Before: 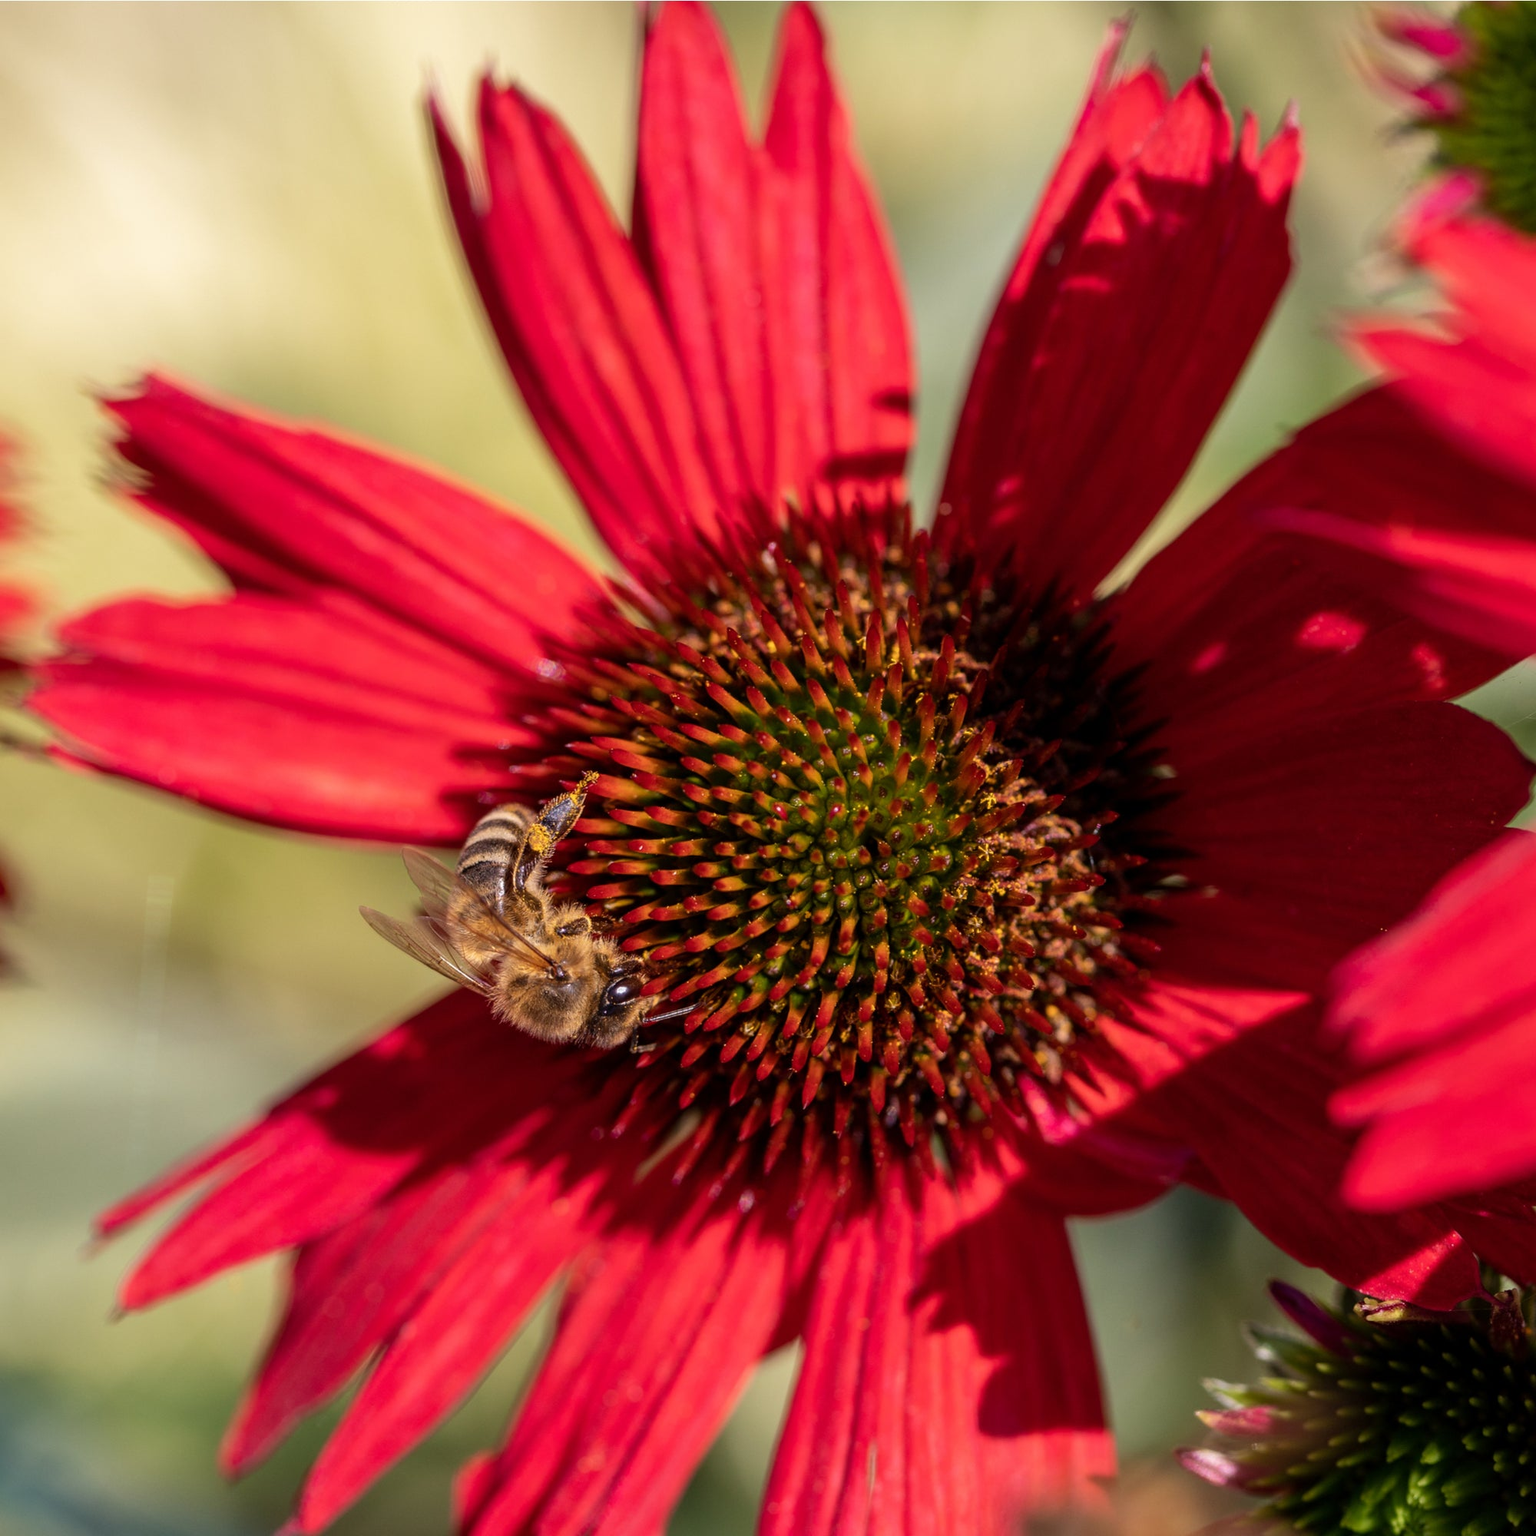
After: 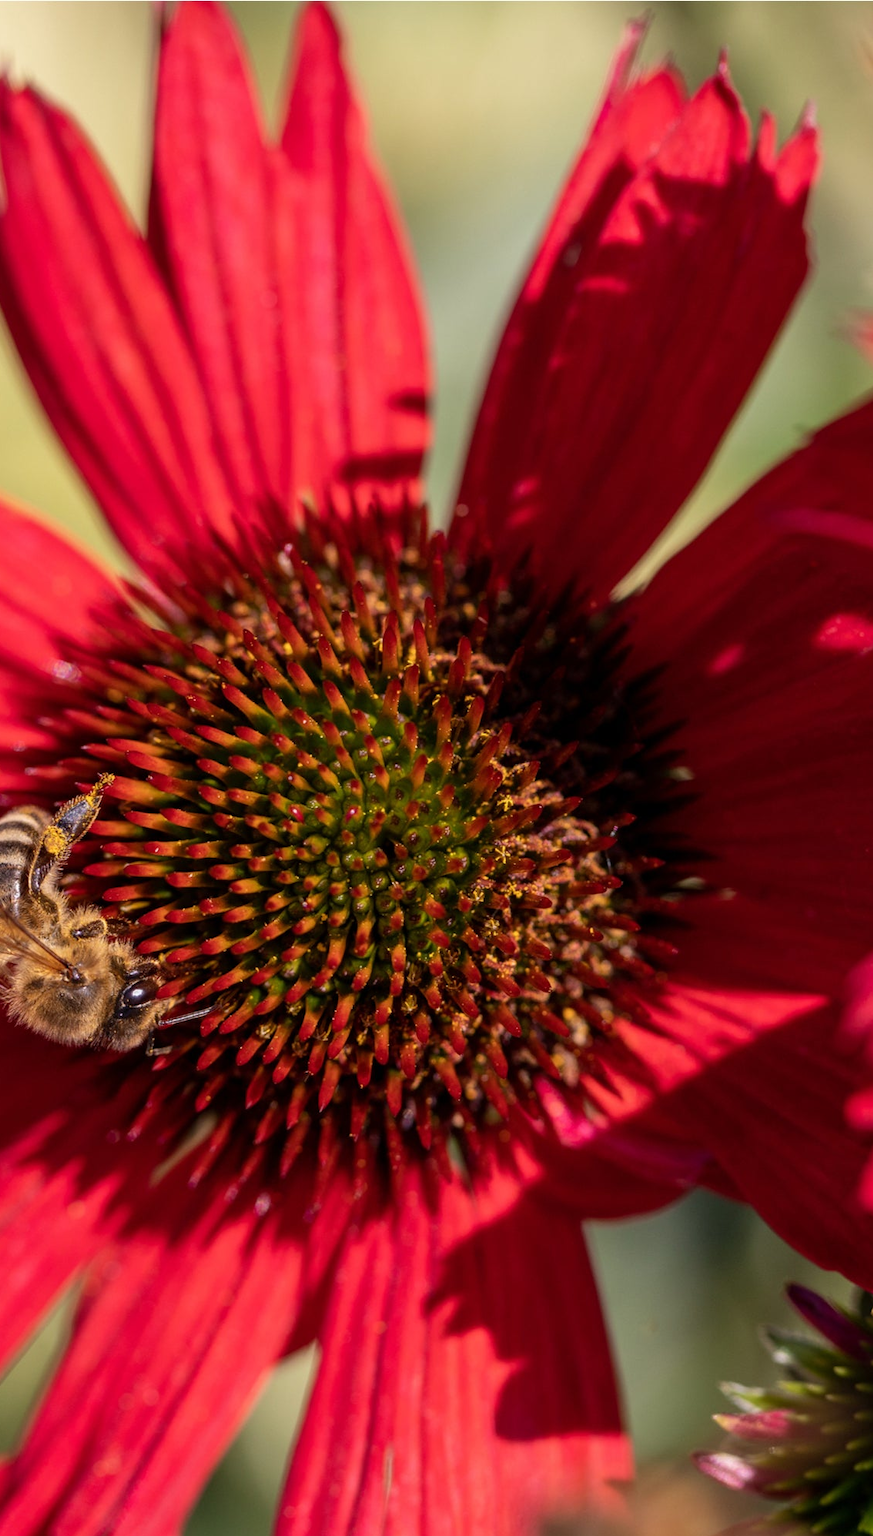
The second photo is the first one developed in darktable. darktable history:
crop: left 31.551%, top 0.003%, right 11.491%
